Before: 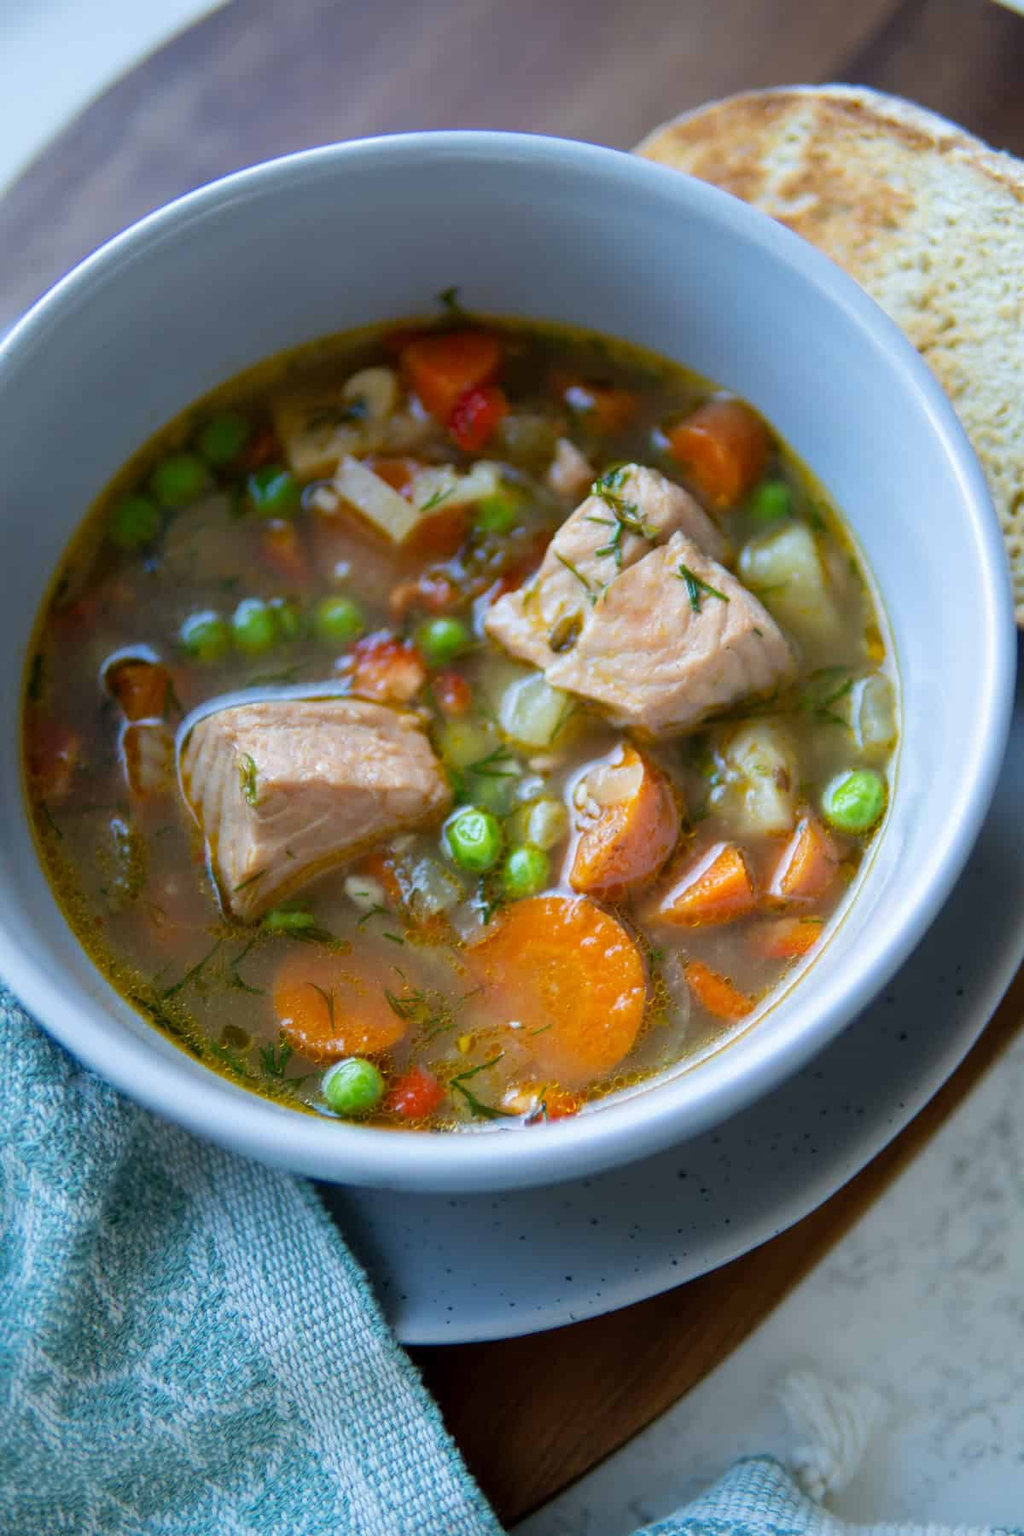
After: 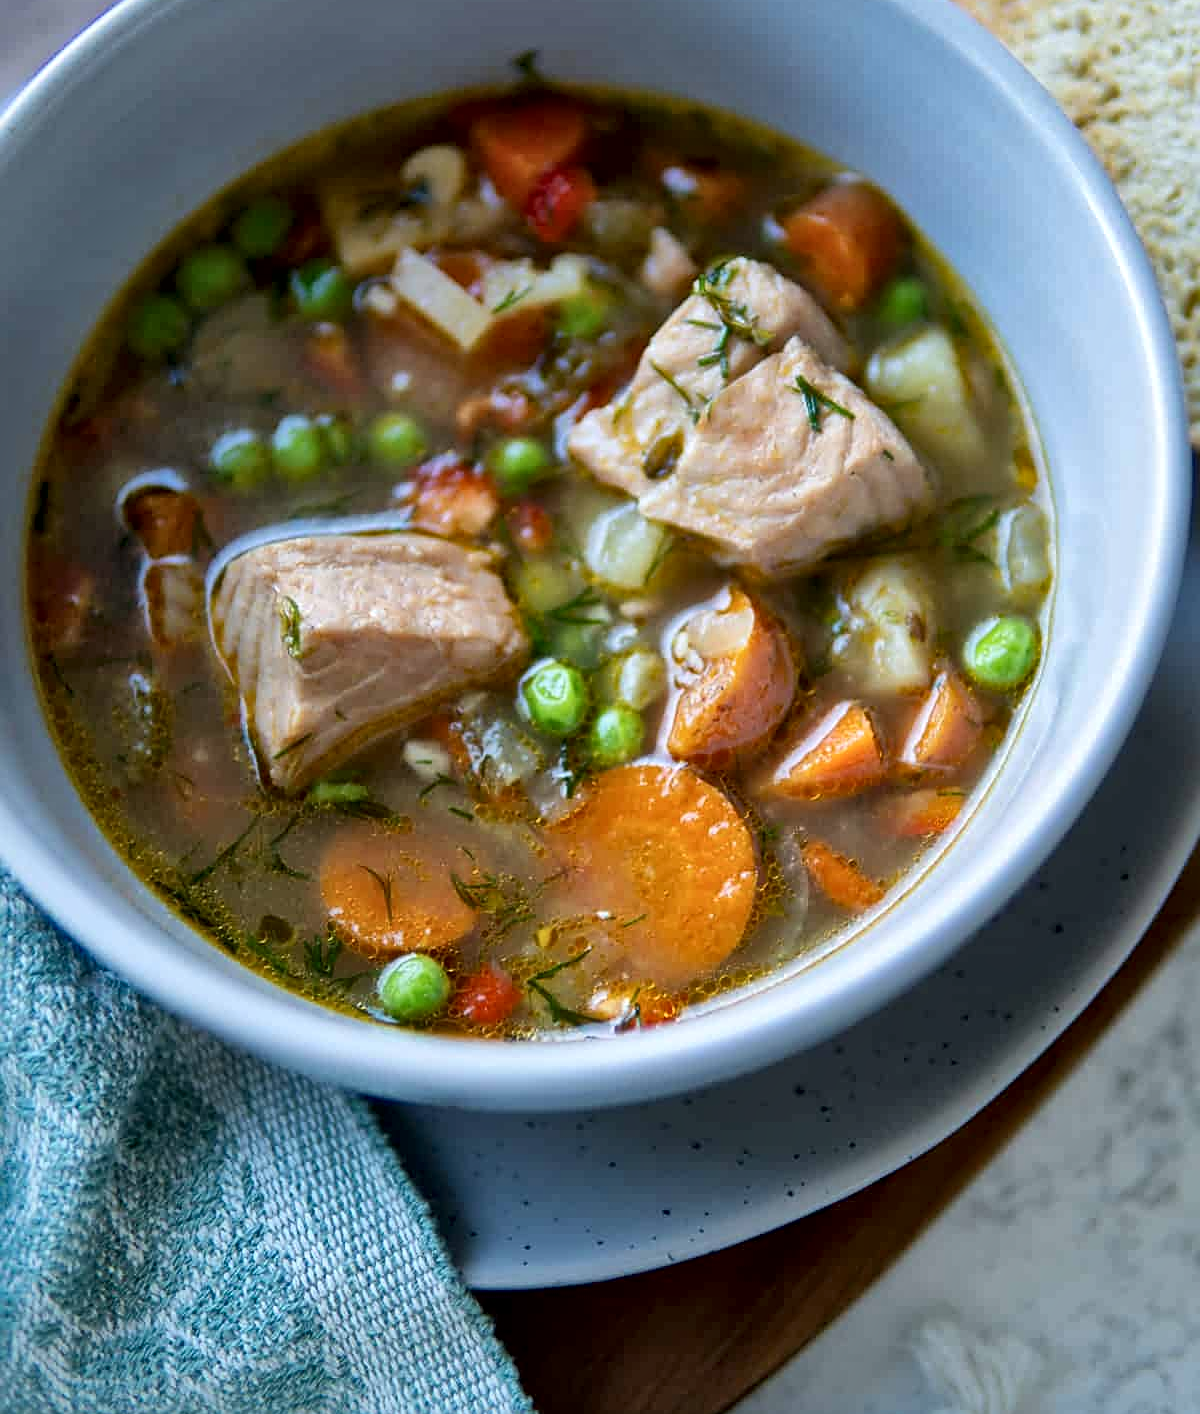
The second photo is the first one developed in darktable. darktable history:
sharpen: on, module defaults
local contrast: mode bilateral grid, contrast 20, coarseness 51, detail 171%, midtone range 0.2
exposure: exposure -0.11 EV, compensate highlight preservation false
crop and rotate: top 15.919%, bottom 5.471%
contrast equalizer: octaves 7, y [[0.5, 0.504, 0.515, 0.527, 0.535, 0.534], [0.5 ×6], [0.491, 0.387, 0.179, 0.068, 0.068, 0.068], [0 ×5, 0.023], [0 ×6]], mix 0.17
